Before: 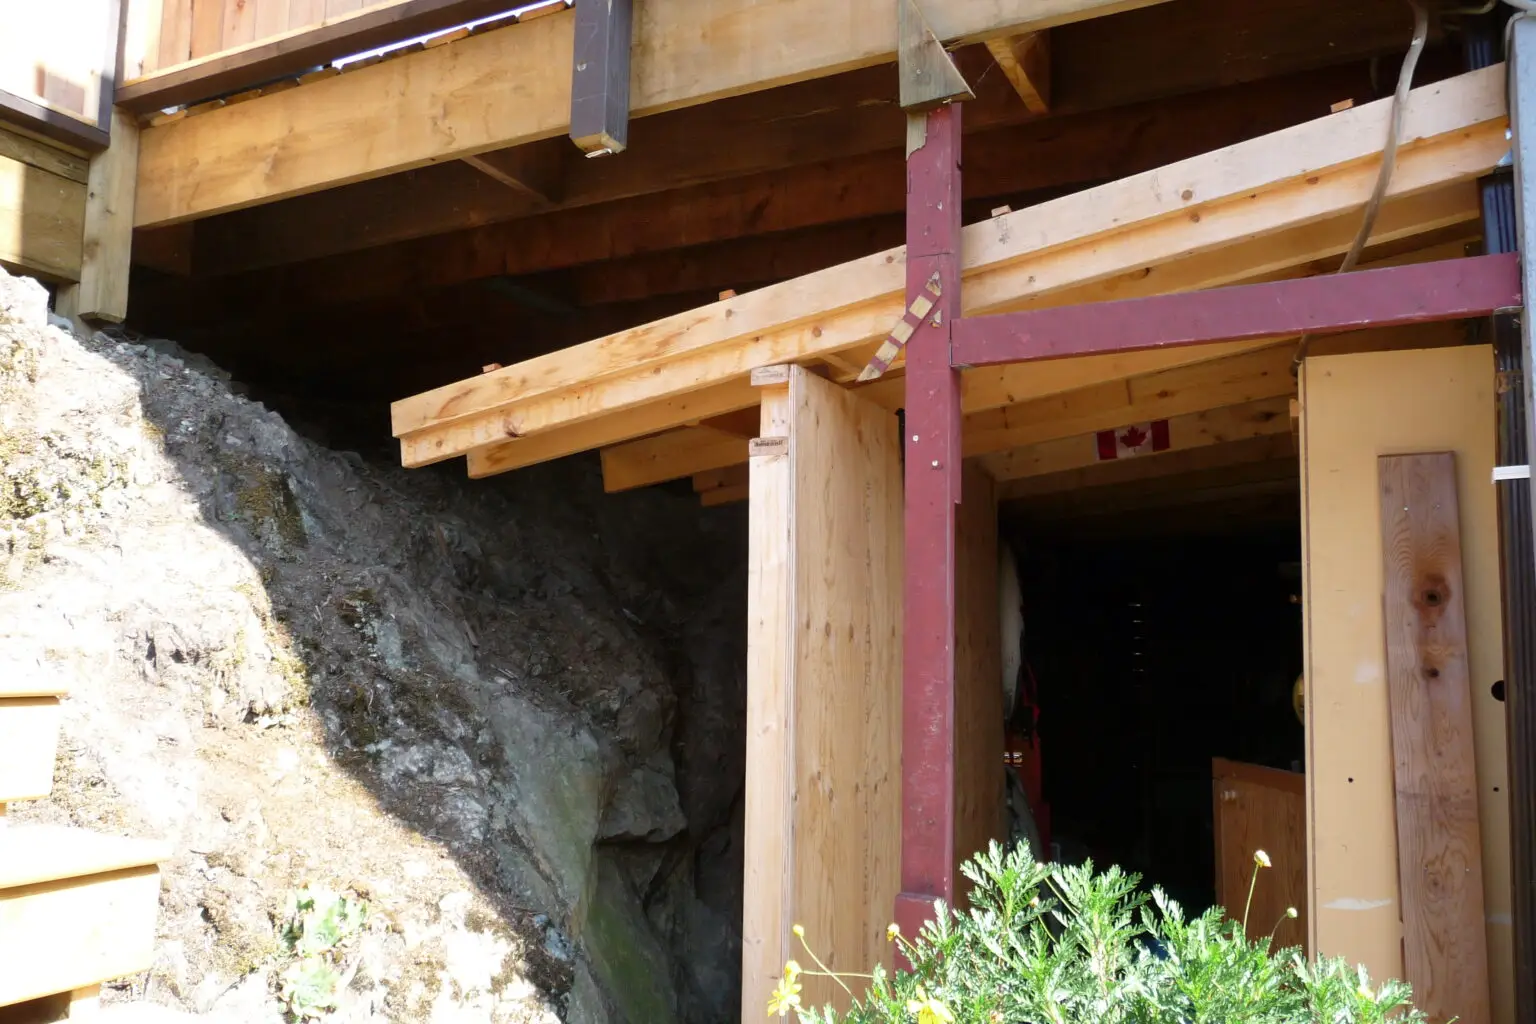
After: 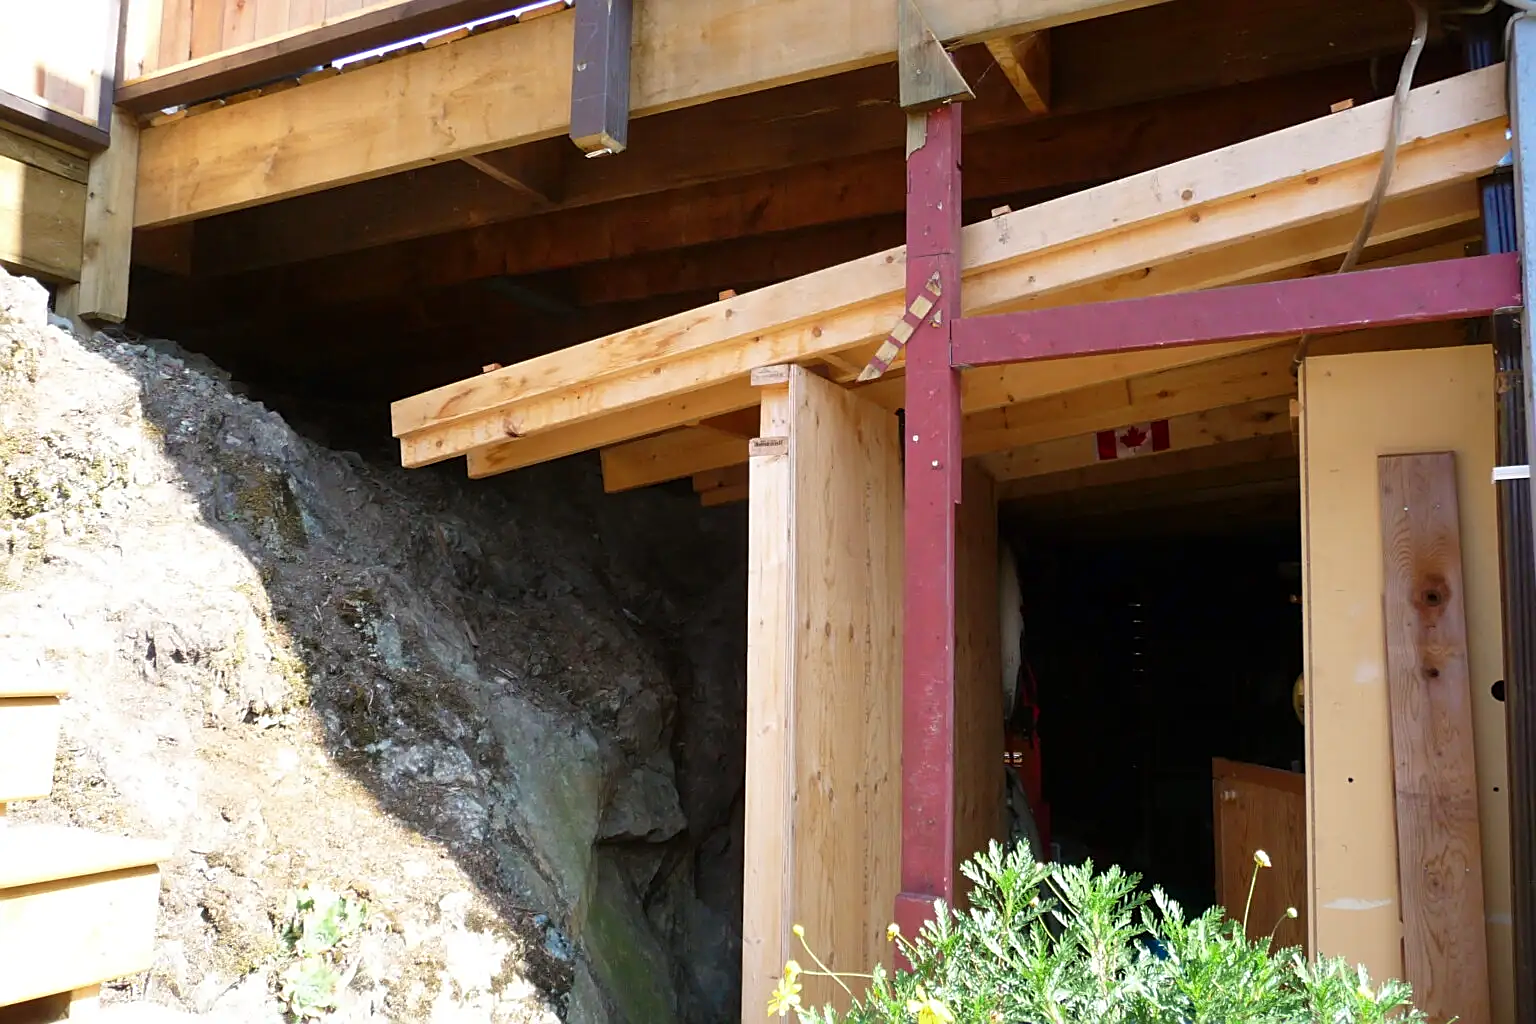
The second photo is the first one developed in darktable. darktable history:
color balance rgb: global vibrance 10%
color zones: curves: ch1 [(0.25, 0.5) (0.747, 0.71)]
sharpen: on, module defaults
